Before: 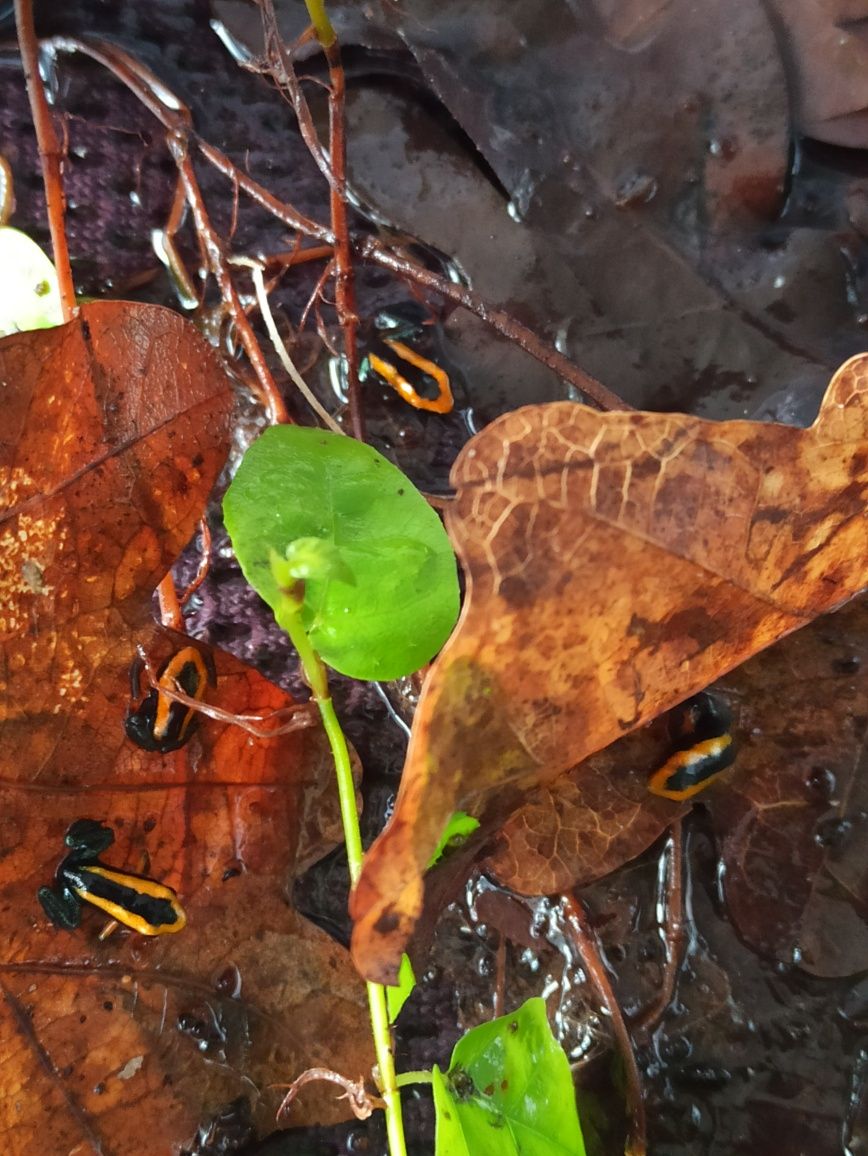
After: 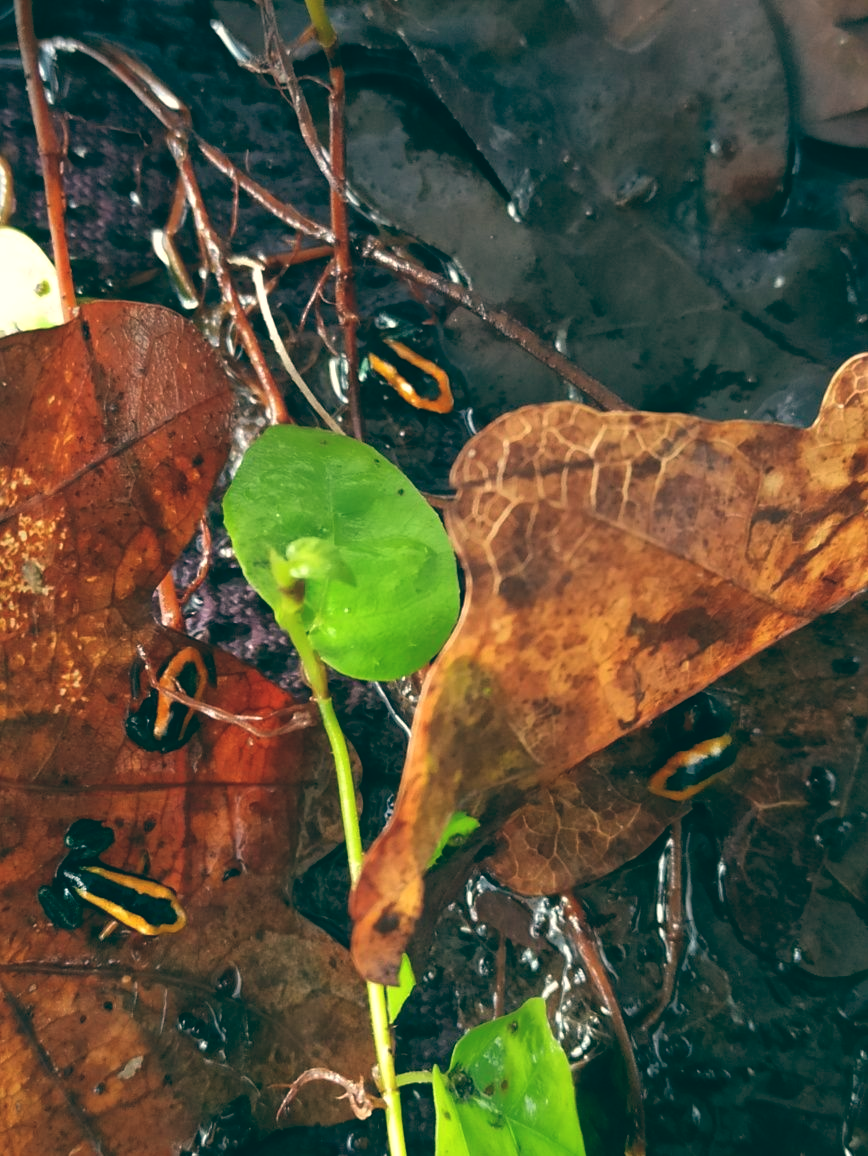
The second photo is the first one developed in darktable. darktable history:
color correction: highlights a* -0.182, highlights b* -0.124
color balance: lift [1.005, 0.99, 1.007, 1.01], gamma [1, 0.979, 1.011, 1.021], gain [0.923, 1.098, 1.025, 0.902], input saturation 90.45%, contrast 7.73%, output saturation 105.91%
